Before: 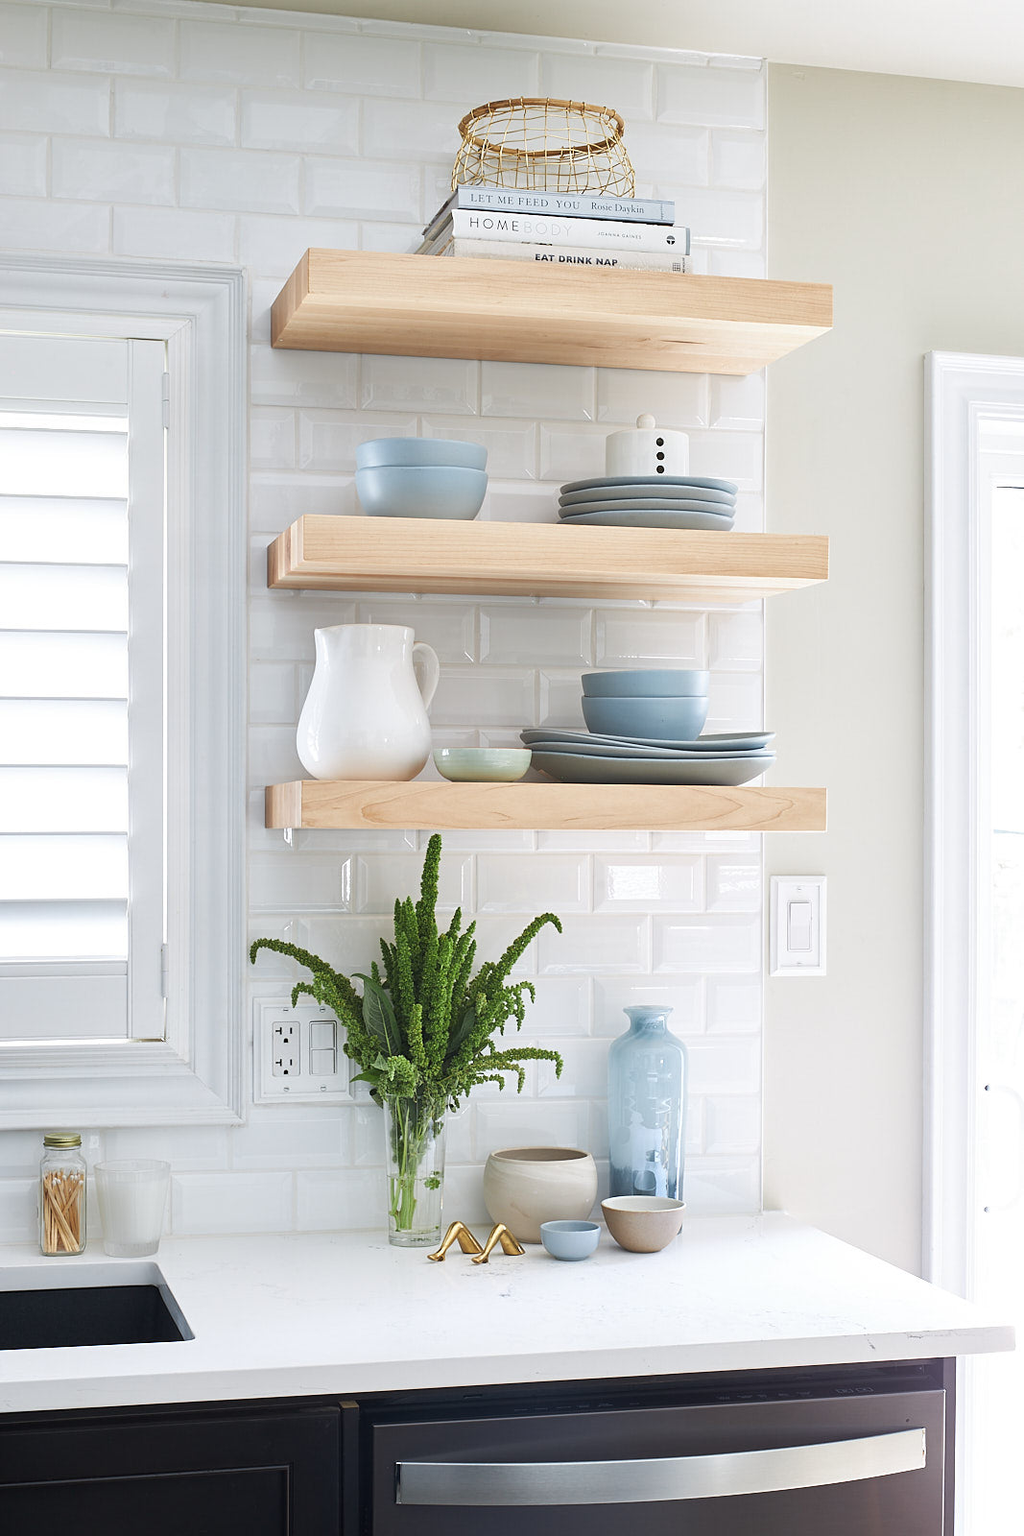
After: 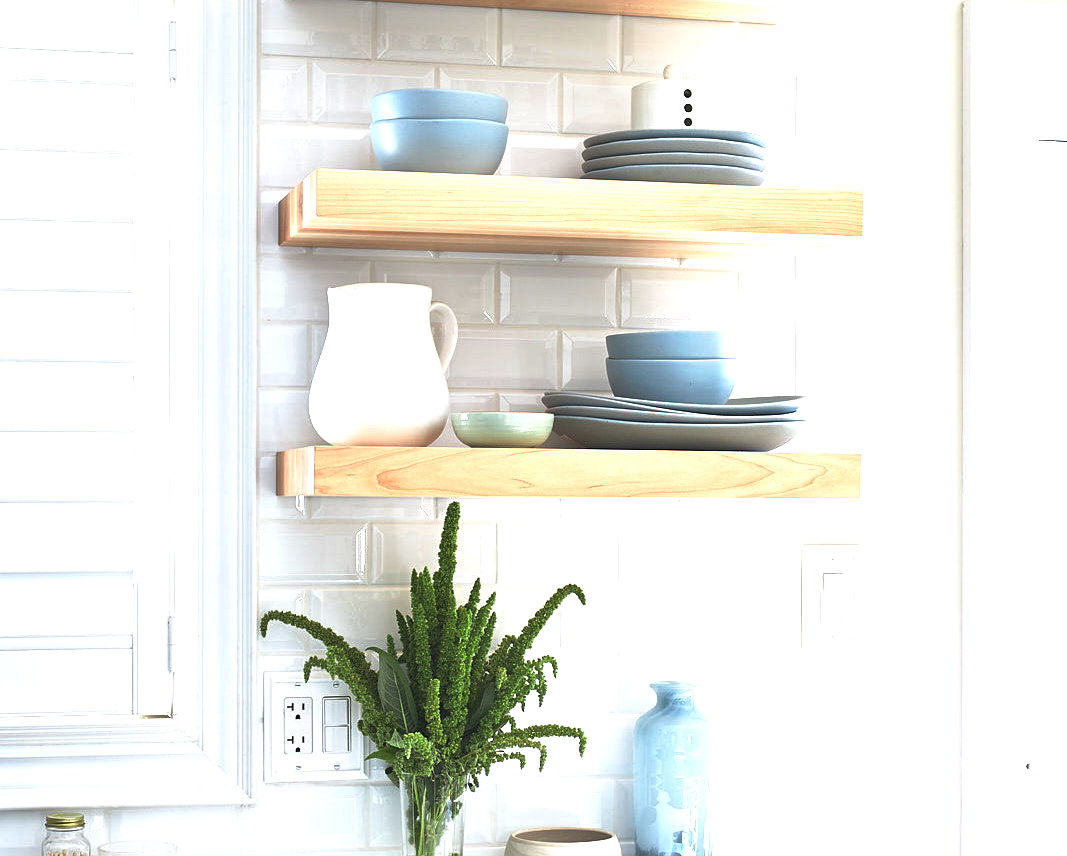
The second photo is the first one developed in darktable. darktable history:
exposure: black level correction -0.002, exposure 0.708 EV, compensate exposure bias true, compensate highlight preservation false
base curve: curves: ch0 [(0, 0) (0.595, 0.418) (1, 1)], preserve colors none
tone curve: curves: ch0 [(0, 0) (0.003, 0.003) (0.011, 0.011) (0.025, 0.024) (0.044, 0.043) (0.069, 0.068) (0.1, 0.098) (0.136, 0.133) (0.177, 0.174) (0.224, 0.22) (0.277, 0.272) (0.335, 0.329) (0.399, 0.391) (0.468, 0.459) (0.543, 0.545) (0.623, 0.625) (0.709, 0.711) (0.801, 0.802) (0.898, 0.898) (1, 1)], preserve colors none
crop and rotate: top 23.043%, bottom 23.437%
